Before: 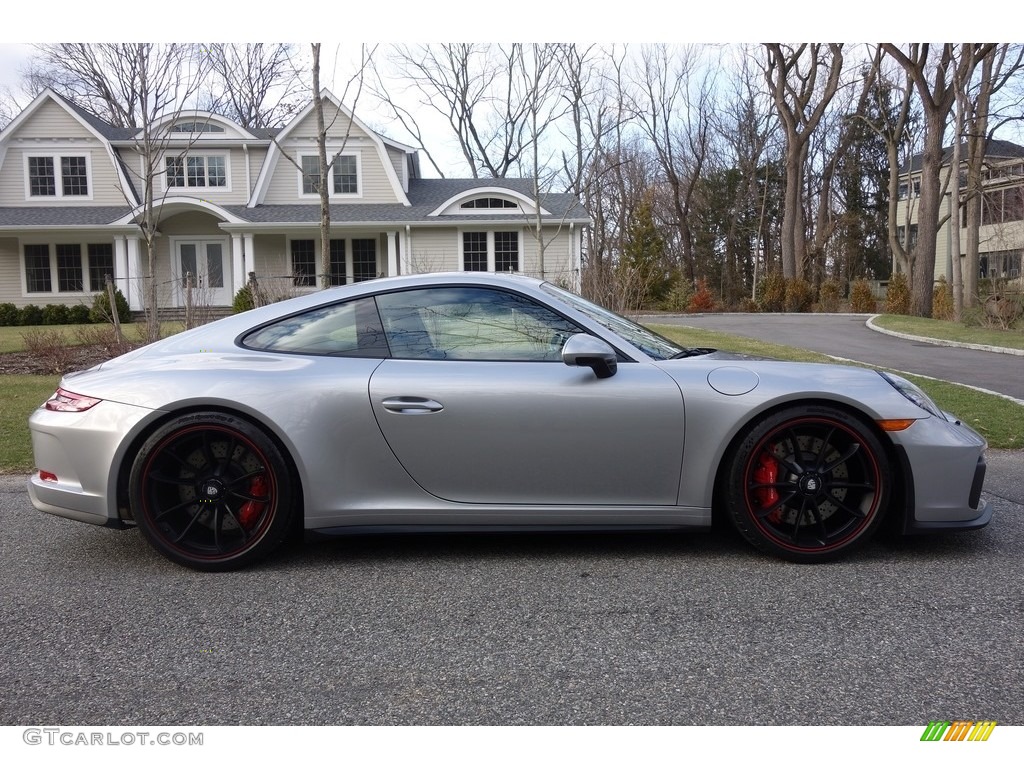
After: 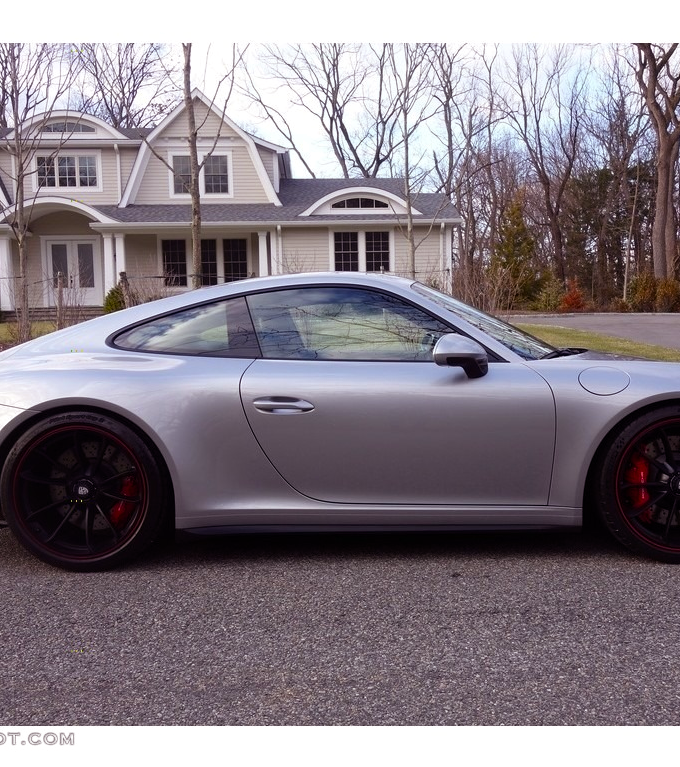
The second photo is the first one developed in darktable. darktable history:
color balance rgb: power › luminance -7.706%, power › chroma 1.327%, power › hue 330.44°, perceptual saturation grading › global saturation 29.908%
crop and rotate: left 12.644%, right 20.95%
